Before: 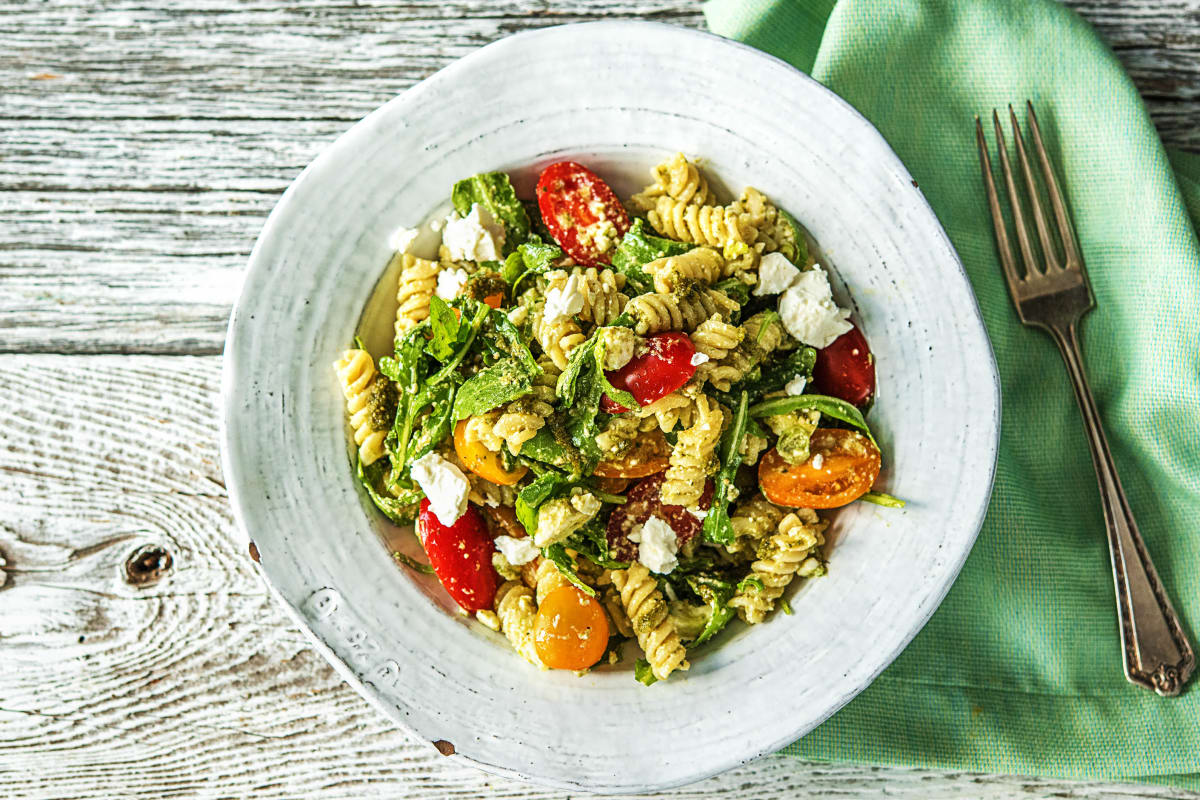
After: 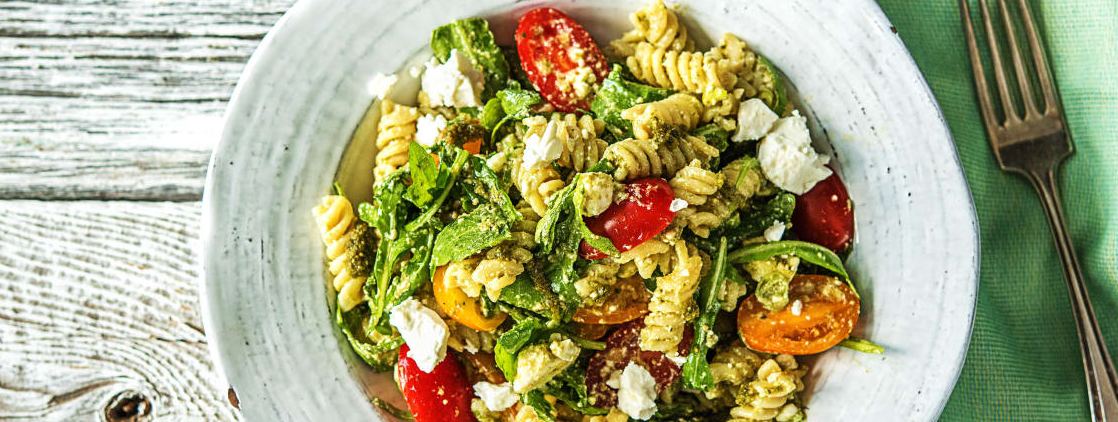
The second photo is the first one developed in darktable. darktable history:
exposure: exposure 0.019 EV, compensate exposure bias true, compensate highlight preservation false
crop: left 1.8%, top 19.351%, right 5.013%, bottom 27.805%
